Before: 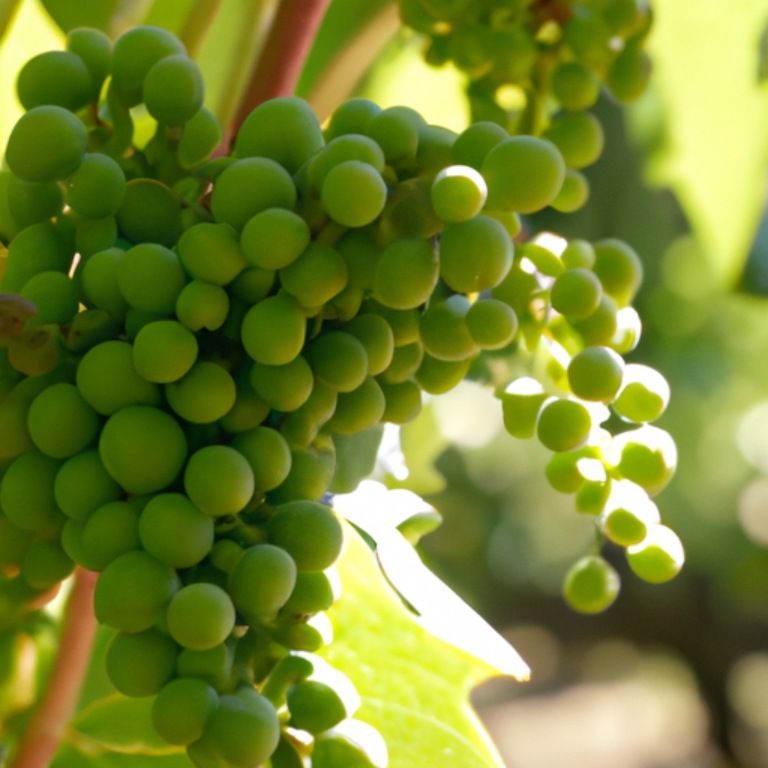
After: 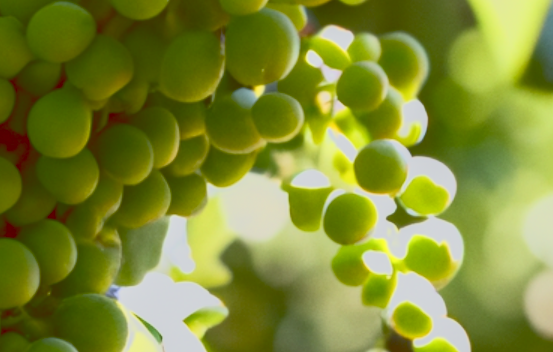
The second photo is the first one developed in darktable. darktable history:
tone curve: curves: ch0 [(0, 0.148) (0.191, 0.225) (0.39, 0.373) (0.669, 0.716) (0.847, 0.818) (1, 0.839)]
crop and rotate: left 27.938%, top 27.046%, bottom 27.046%
color balance: lift [1, 1.015, 1.004, 0.985], gamma [1, 0.958, 0.971, 1.042], gain [1, 0.956, 0.977, 1.044]
local contrast: on, module defaults
